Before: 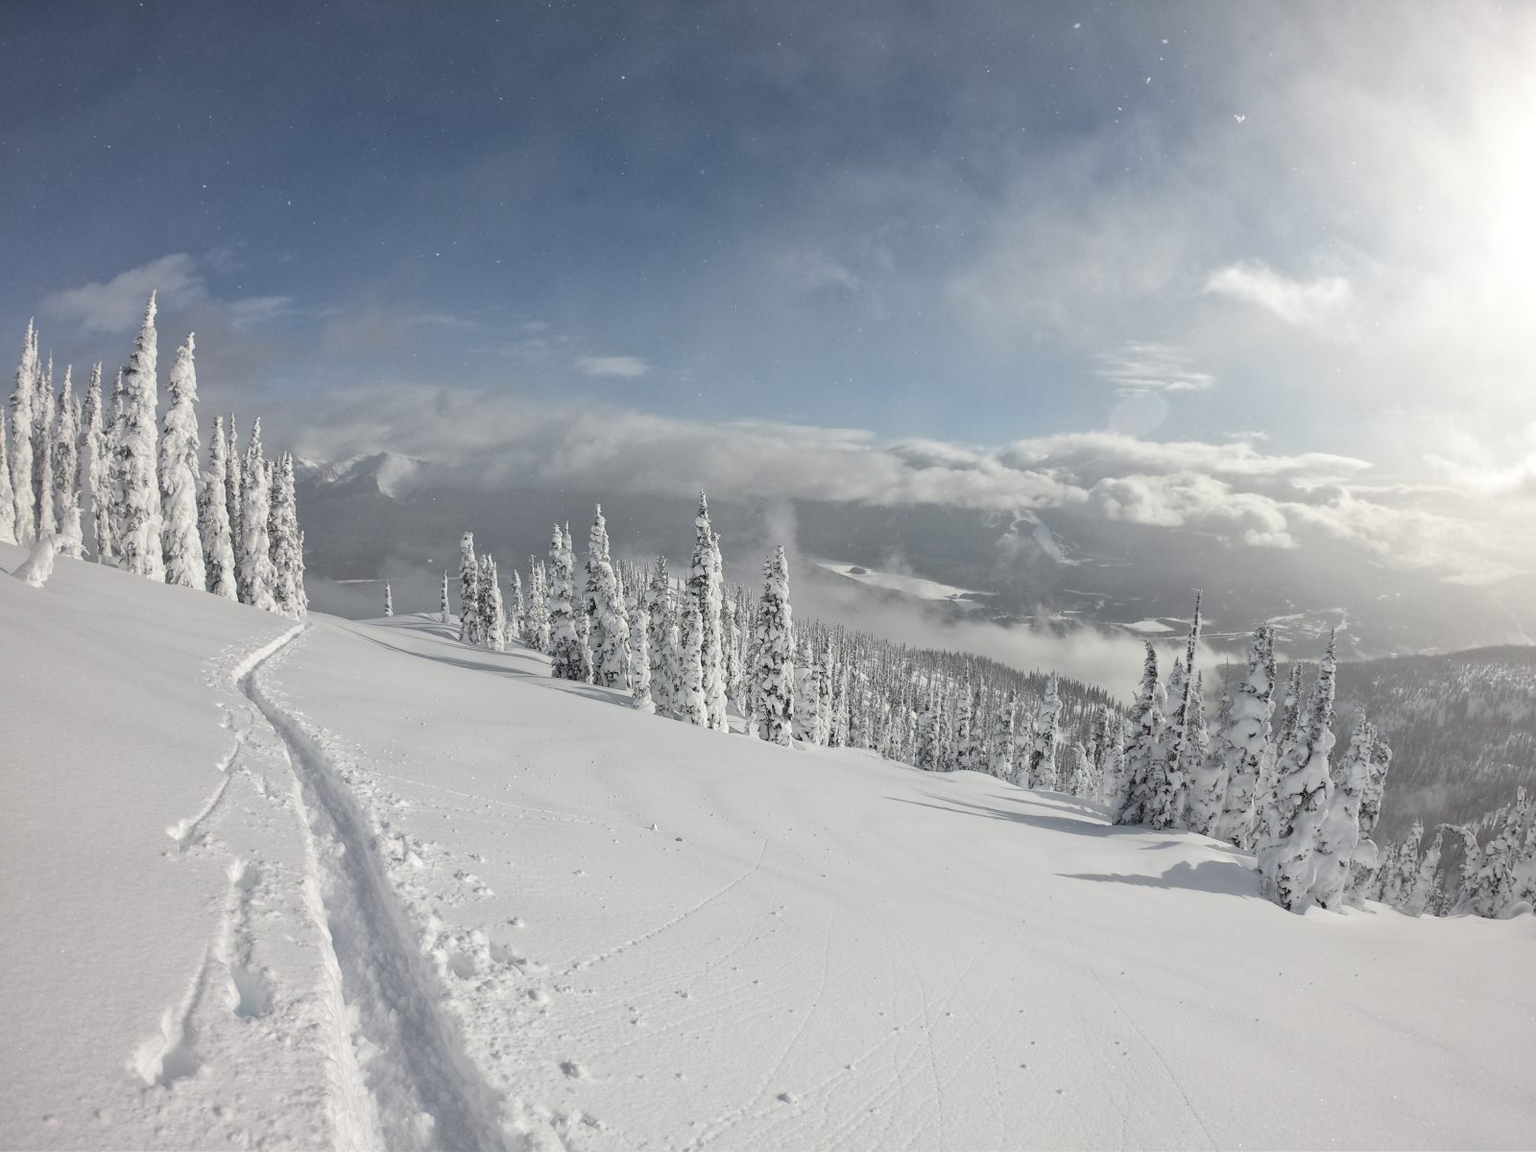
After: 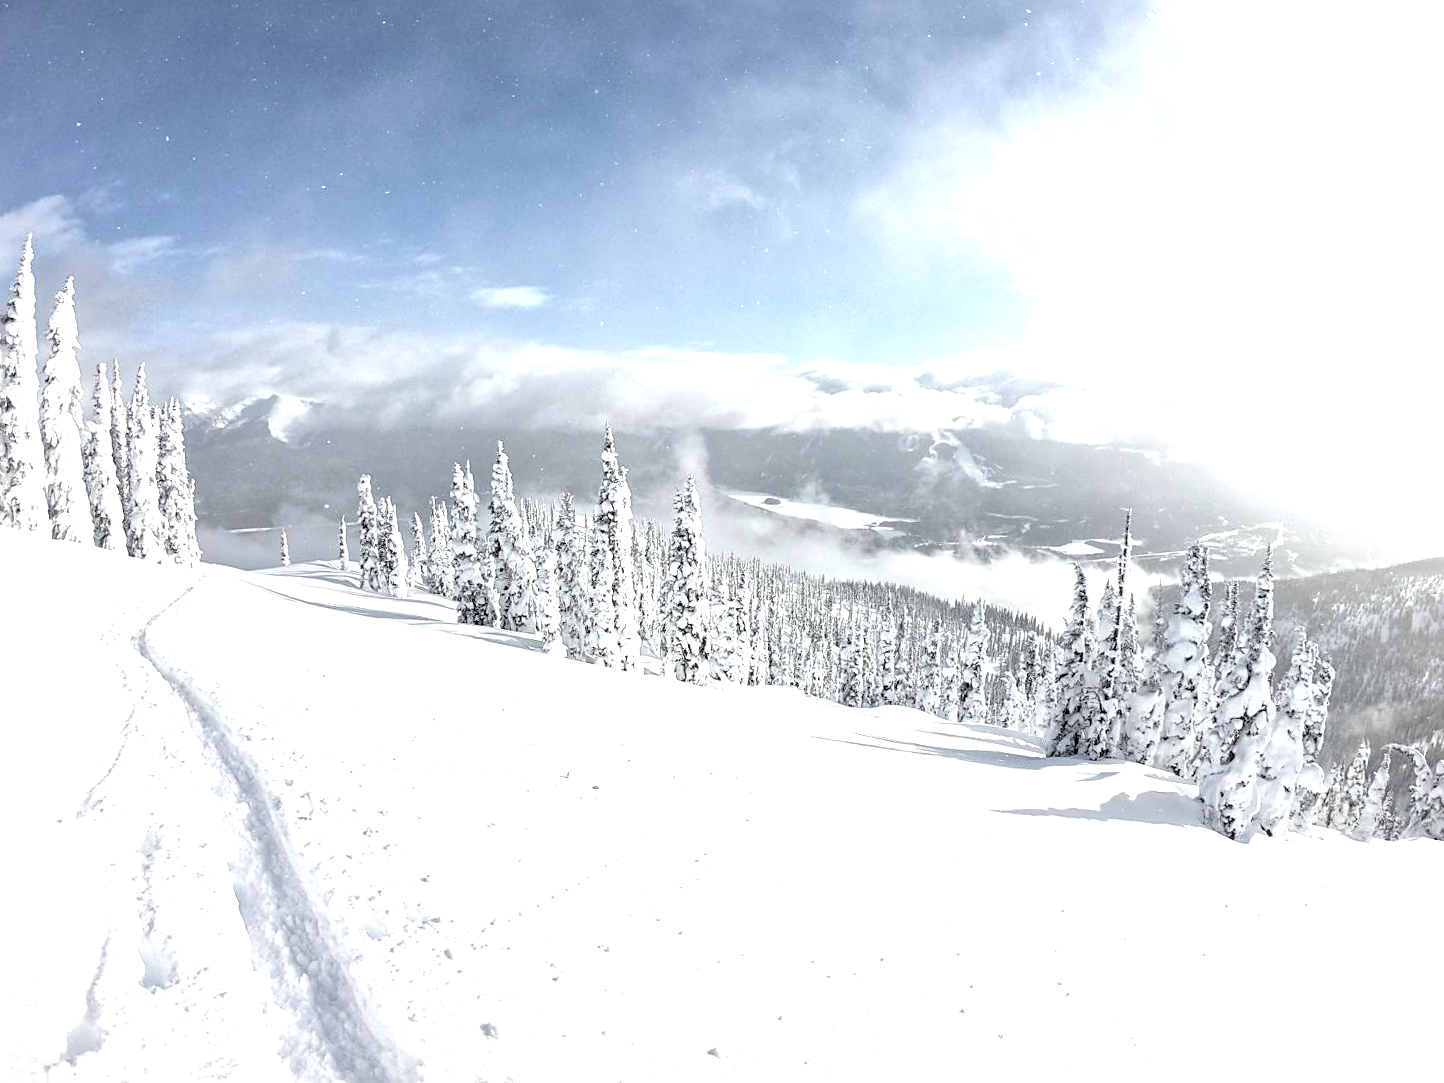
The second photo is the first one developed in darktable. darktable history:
exposure: black level correction 0, exposure 1.1 EV, compensate exposure bias true, compensate highlight preservation false
sharpen: on, module defaults
crop and rotate: angle 1.96°, left 5.673%, top 5.673%
white balance: red 0.982, blue 1.018
rgb levels: levels [[0.029, 0.461, 0.922], [0, 0.5, 1], [0, 0.5, 1]]
local contrast: detail 130%
levels: mode automatic, black 0.023%, white 99.97%, levels [0.062, 0.494, 0.925]
